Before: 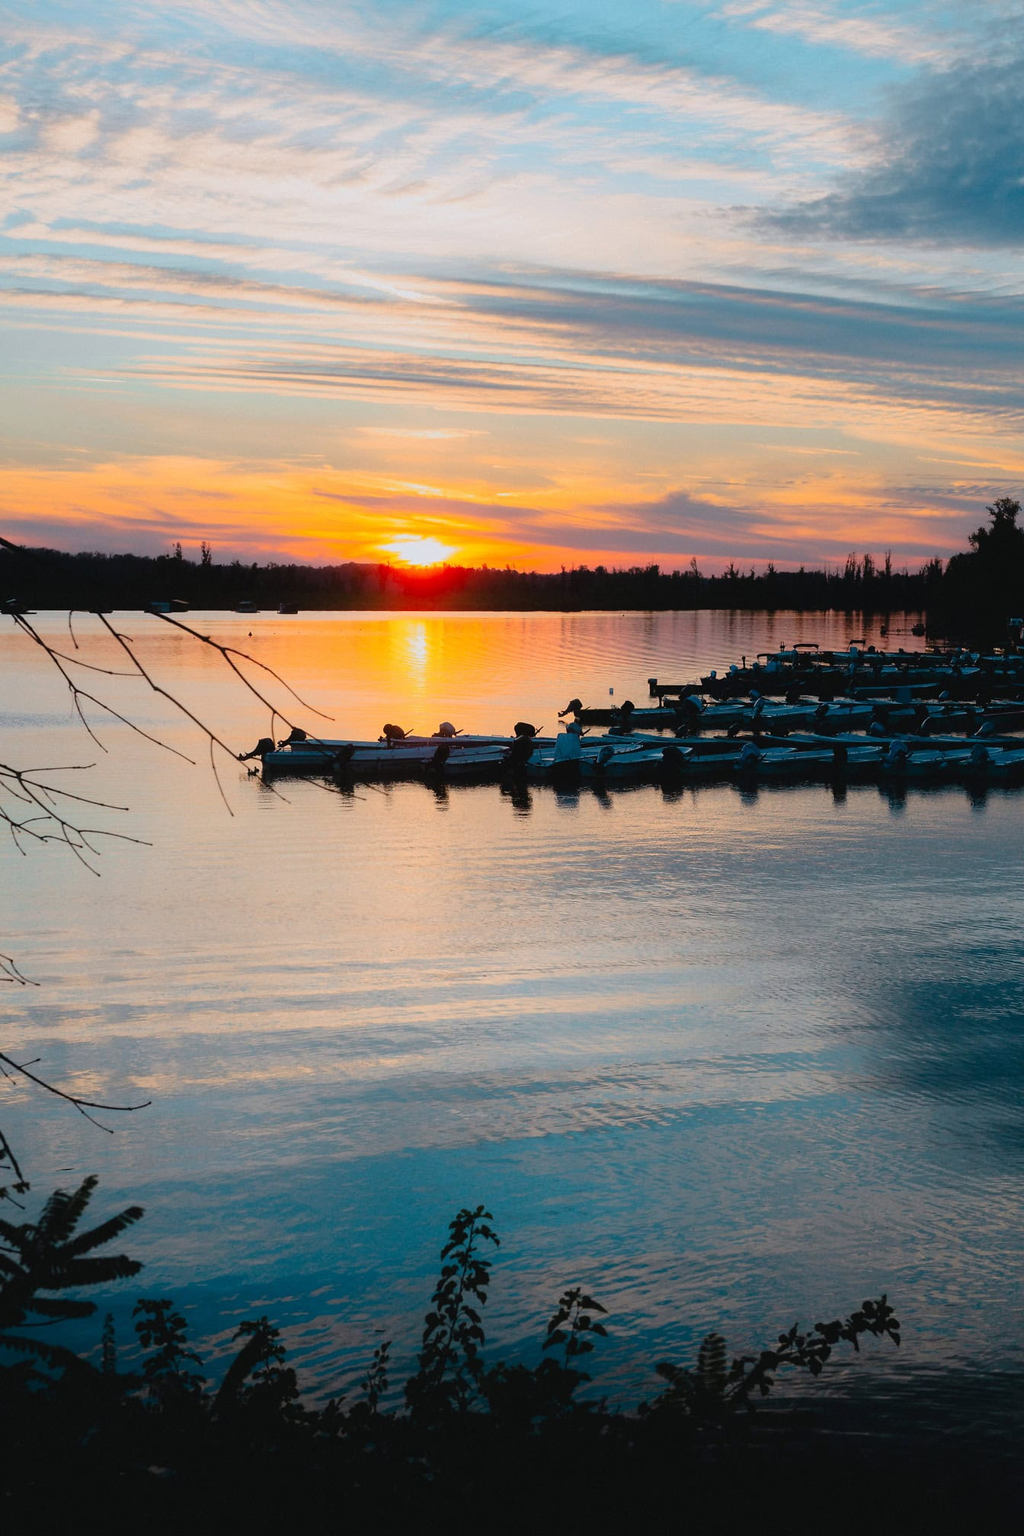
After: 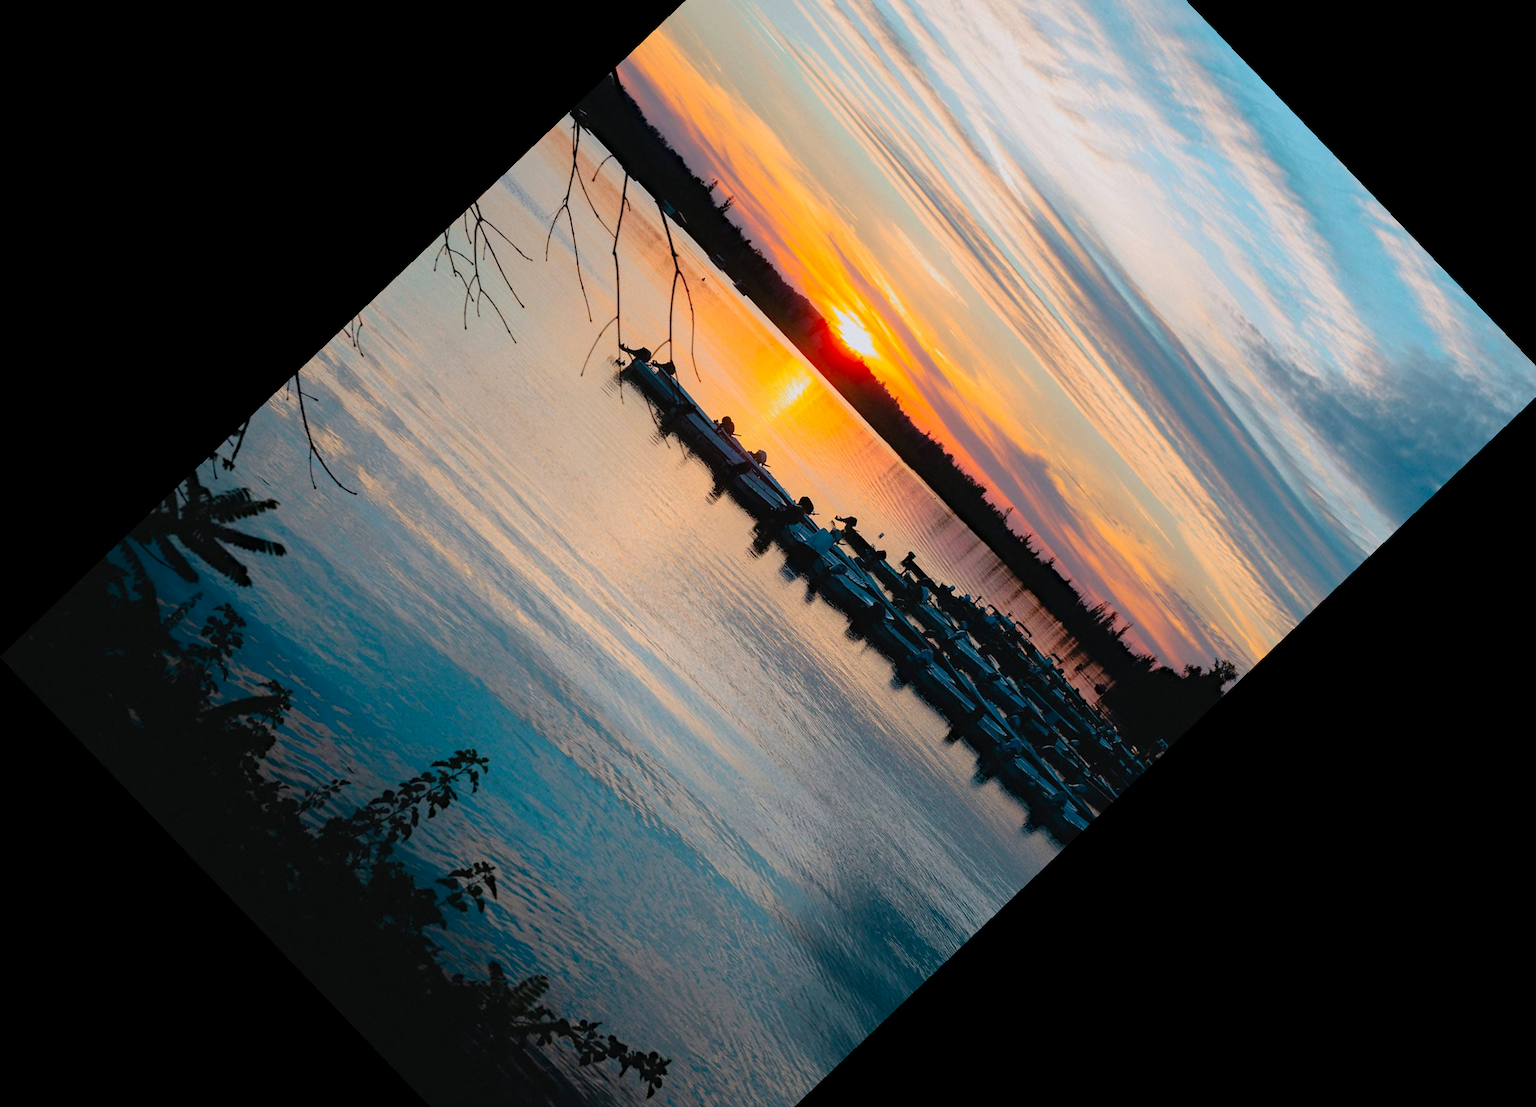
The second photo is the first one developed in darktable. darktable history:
haze removal: compatibility mode true, adaptive false
crop and rotate: angle -46.26°, top 16.234%, right 0.912%, bottom 11.704%
